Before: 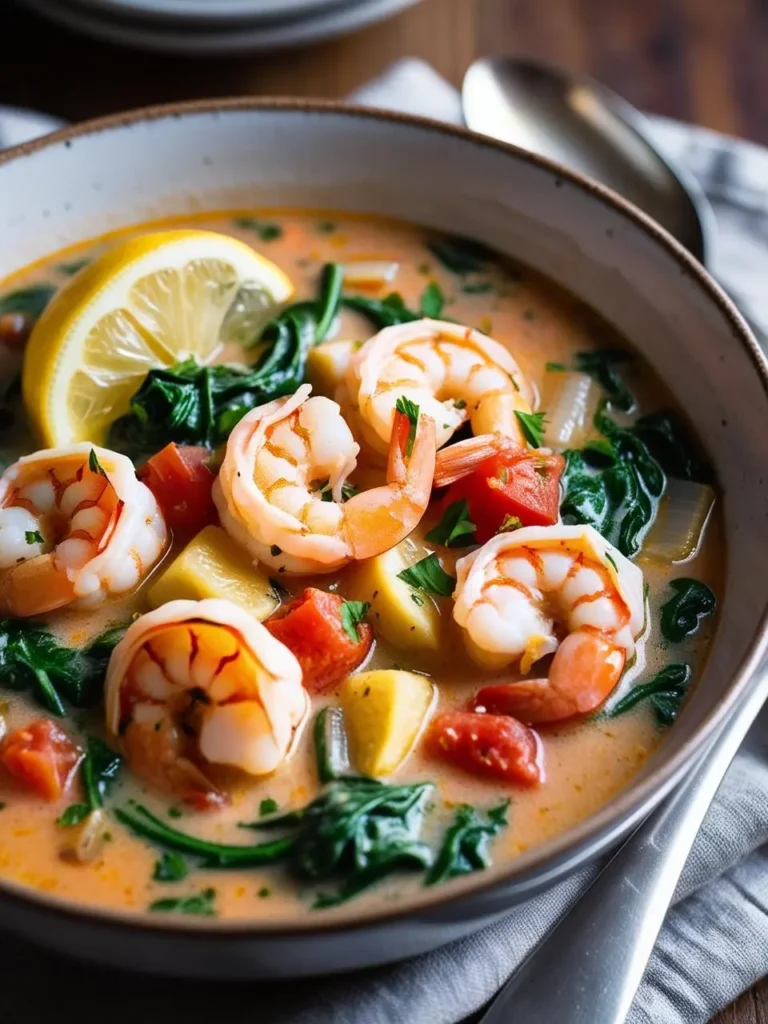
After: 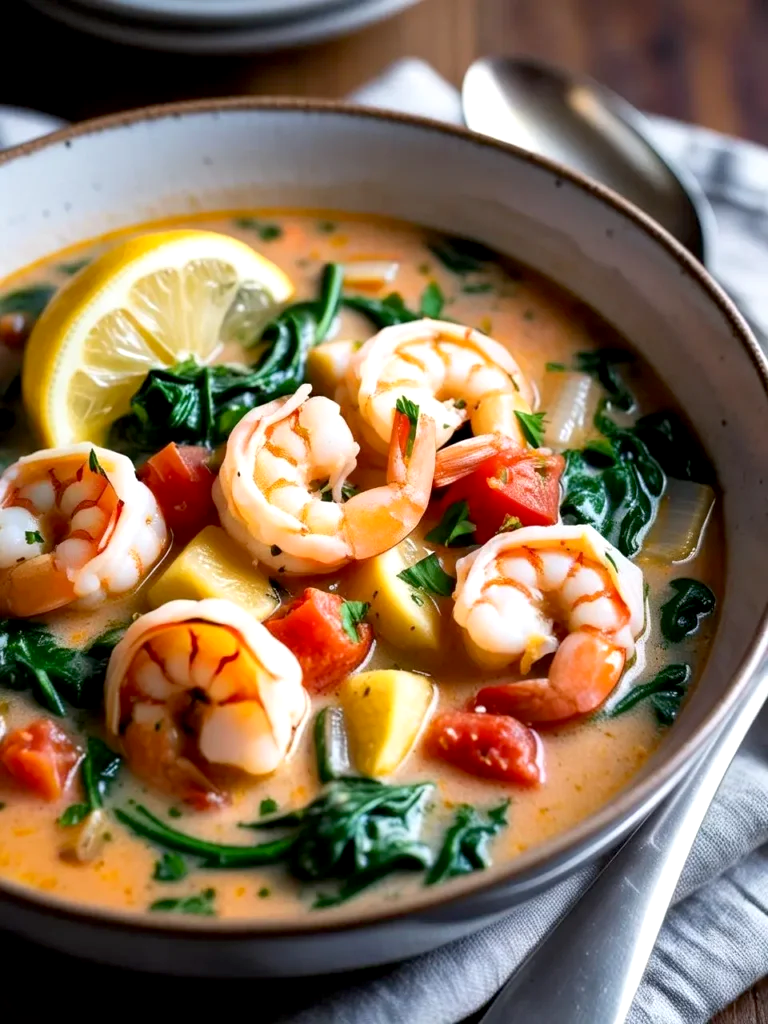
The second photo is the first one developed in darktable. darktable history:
exposure: black level correction 0.005, exposure 0.273 EV, compensate exposure bias true, compensate highlight preservation false
